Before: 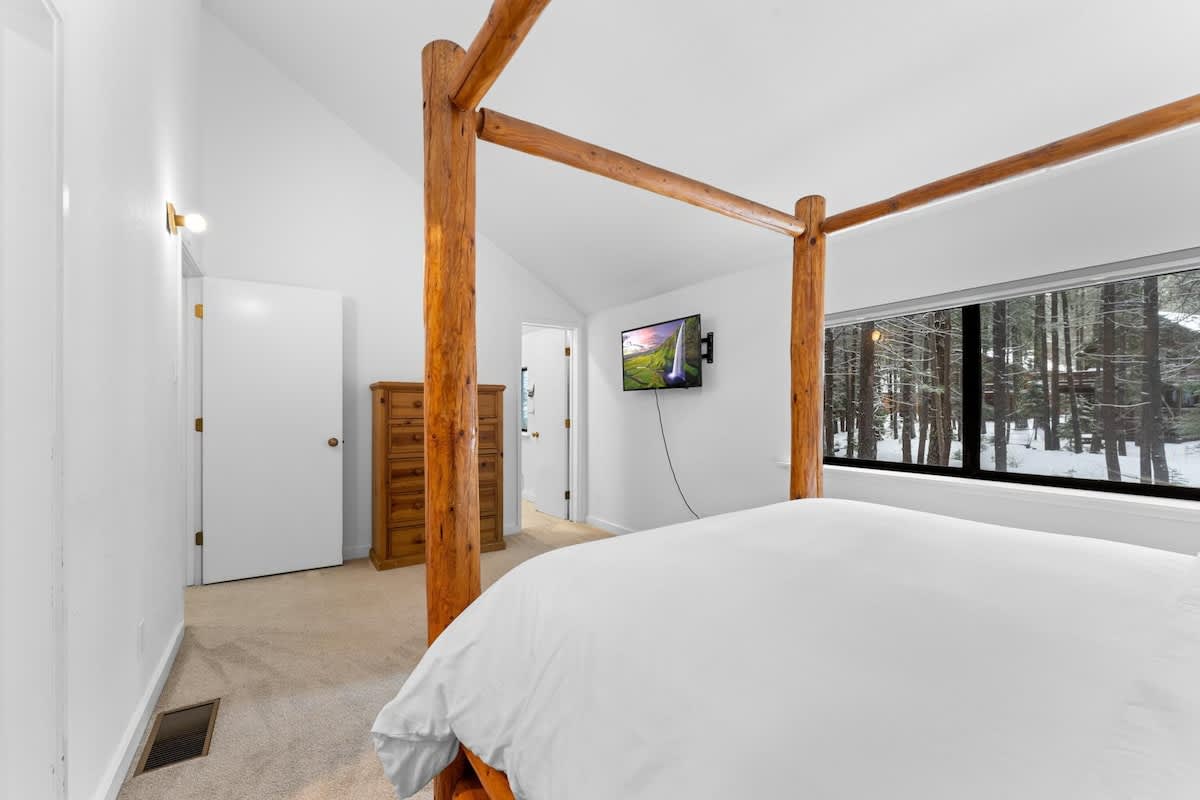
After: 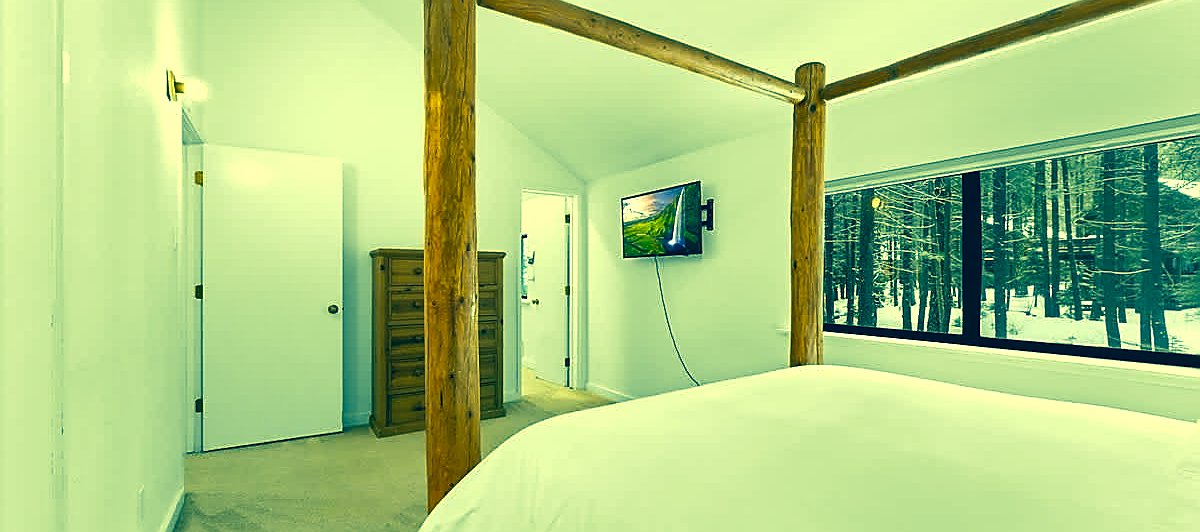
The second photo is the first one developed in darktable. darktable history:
crop: top 16.698%, bottom 16.702%
exposure: compensate exposure bias true, compensate highlight preservation false
velvia: on, module defaults
shadows and highlights: shadows 48.2, highlights -42.01, soften with gaussian
sharpen: radius 1.349, amount 1.244, threshold 0.716
color correction: highlights a* -16.32, highlights b* 39.77, shadows a* -39.47, shadows b* -26.97
tone equalizer: -8 EV -0.425 EV, -7 EV -0.359 EV, -6 EV -0.307 EV, -5 EV -0.231 EV, -3 EV 0.211 EV, -2 EV 0.363 EV, -1 EV 0.407 EV, +0 EV 0.4 EV, mask exposure compensation -0.508 EV
